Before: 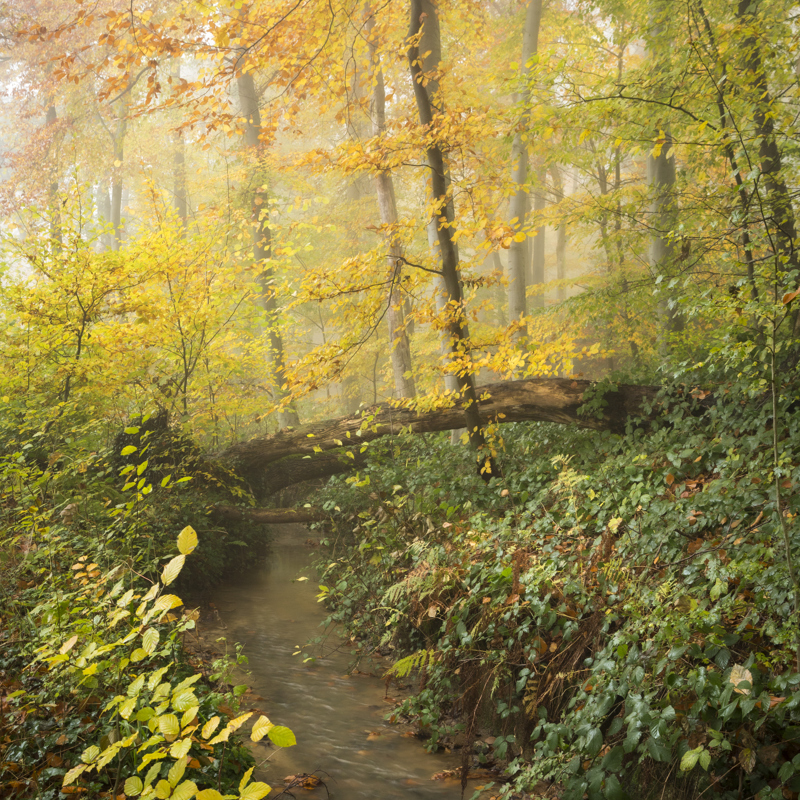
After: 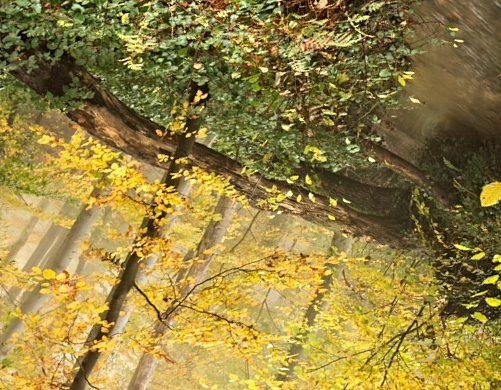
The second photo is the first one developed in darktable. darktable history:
contrast equalizer: octaves 7, y [[0.5, 0.542, 0.583, 0.625, 0.667, 0.708], [0.5 ×6], [0.5 ×6], [0 ×6], [0 ×6]]
crop and rotate: angle 147.85°, left 9.214%, top 15.583%, right 4.372%, bottom 17.138%
tone equalizer: edges refinement/feathering 500, mask exposure compensation -1.57 EV, preserve details no
